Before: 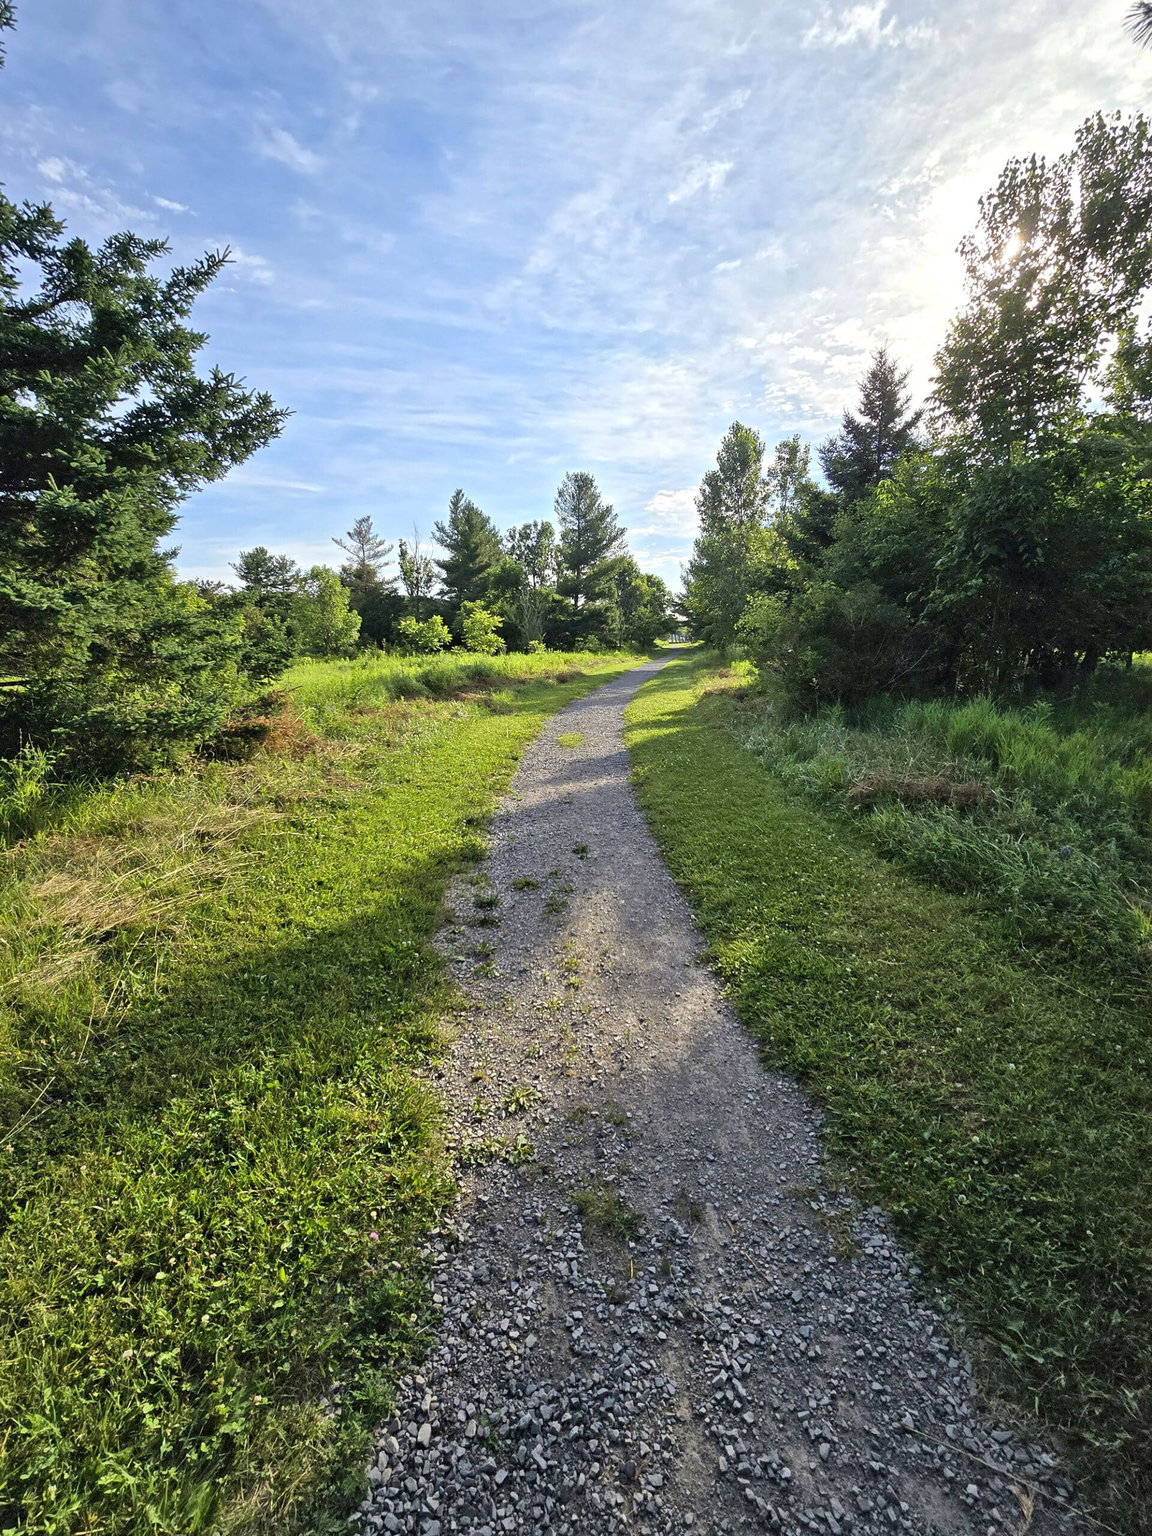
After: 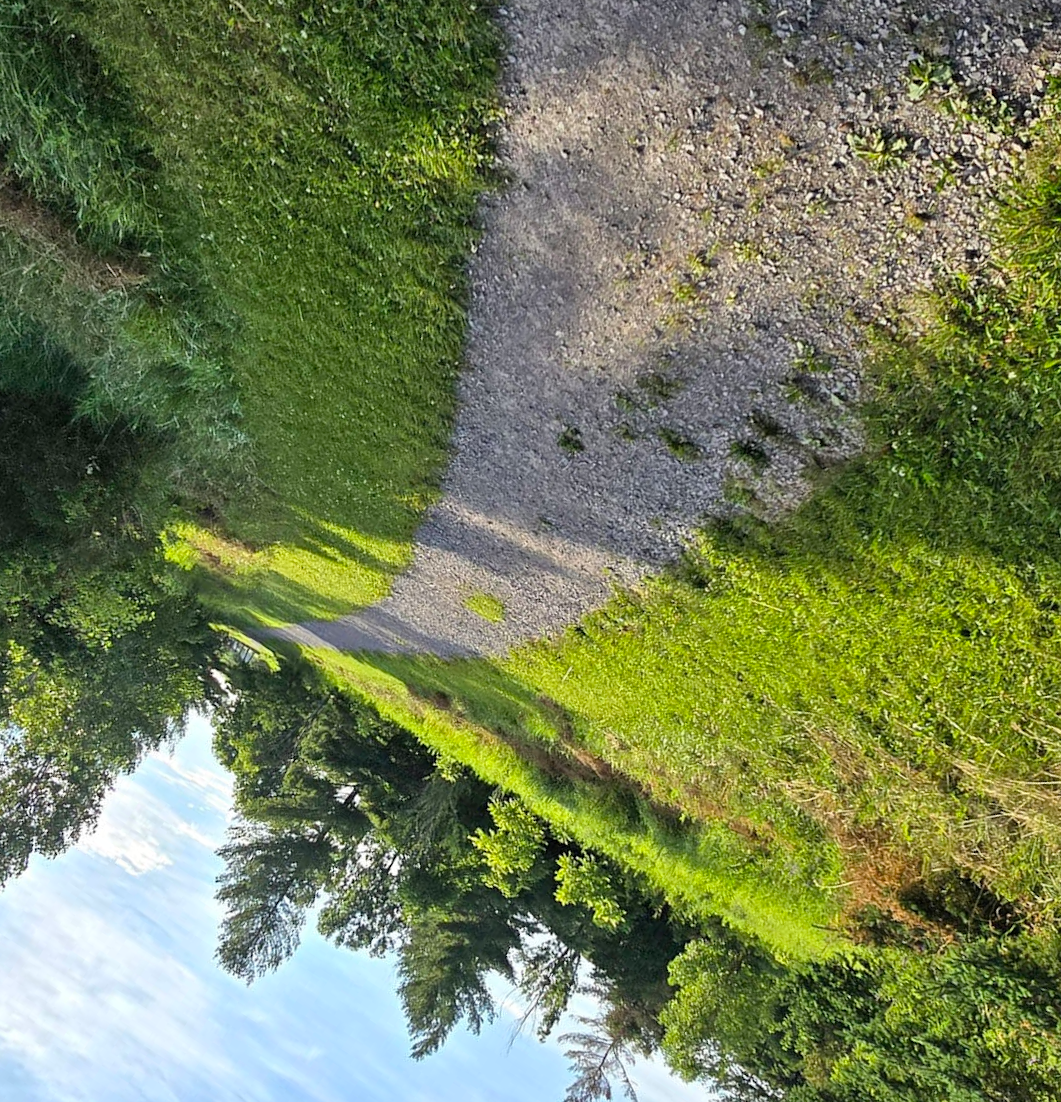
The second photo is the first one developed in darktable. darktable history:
crop and rotate: angle 147.13°, left 9.102%, top 15.634%, right 4.413%, bottom 17.041%
